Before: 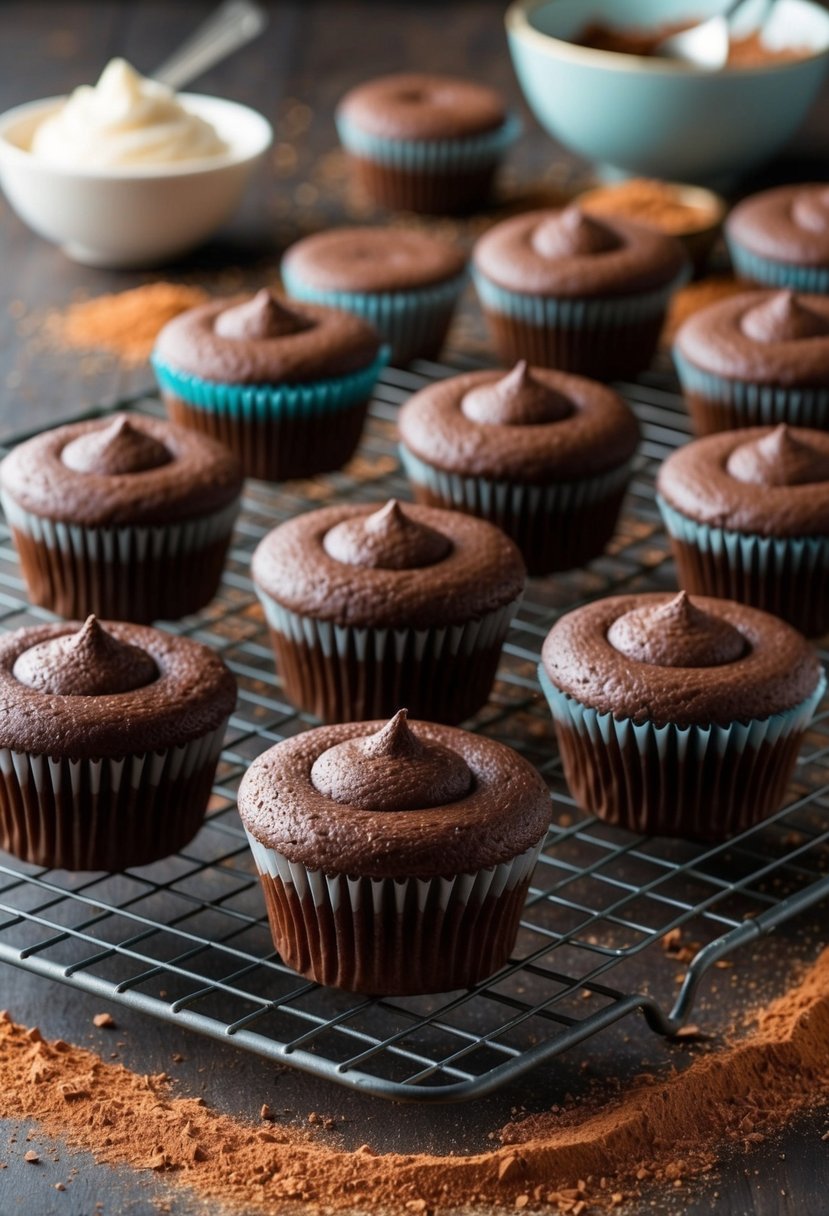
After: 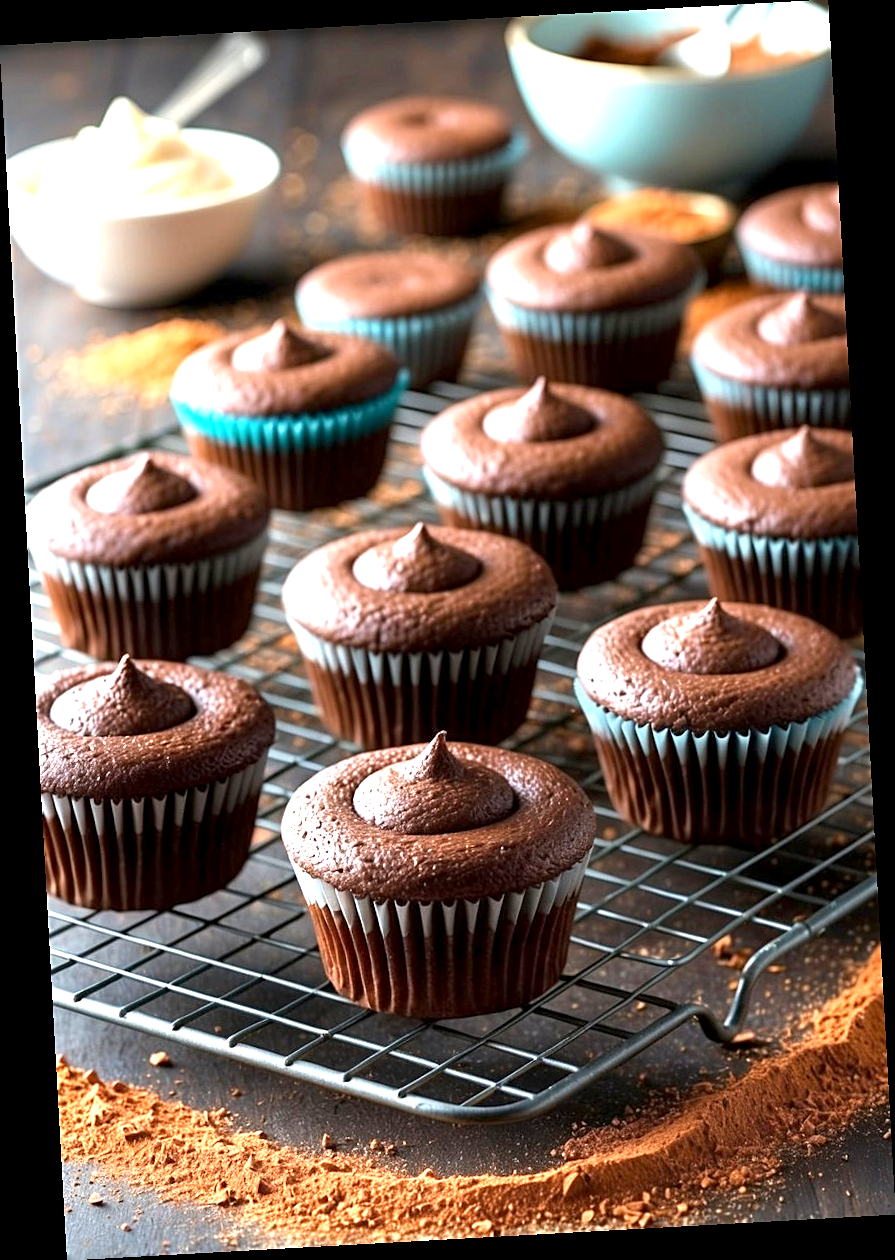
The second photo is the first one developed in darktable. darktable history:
exposure: black level correction 0.001, exposure 1.3 EV, compensate highlight preservation false
rotate and perspective: rotation -3.18°, automatic cropping off
sharpen: on, module defaults
